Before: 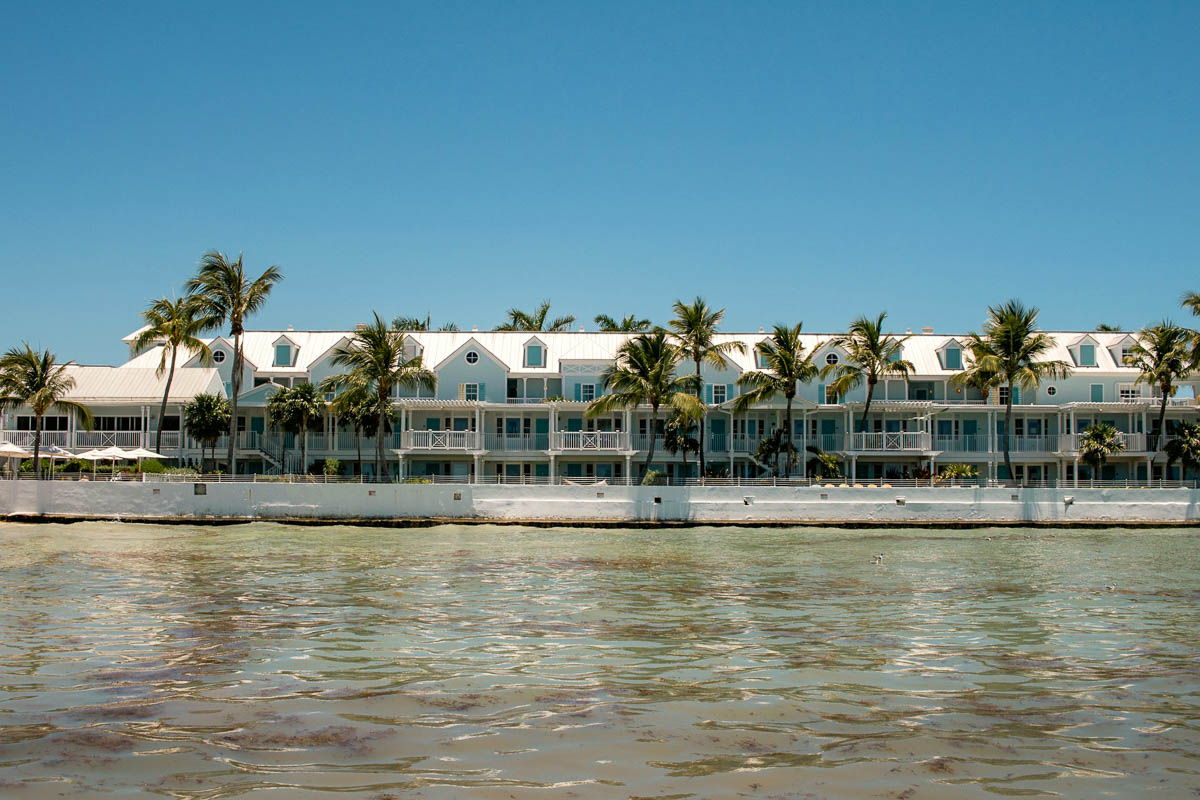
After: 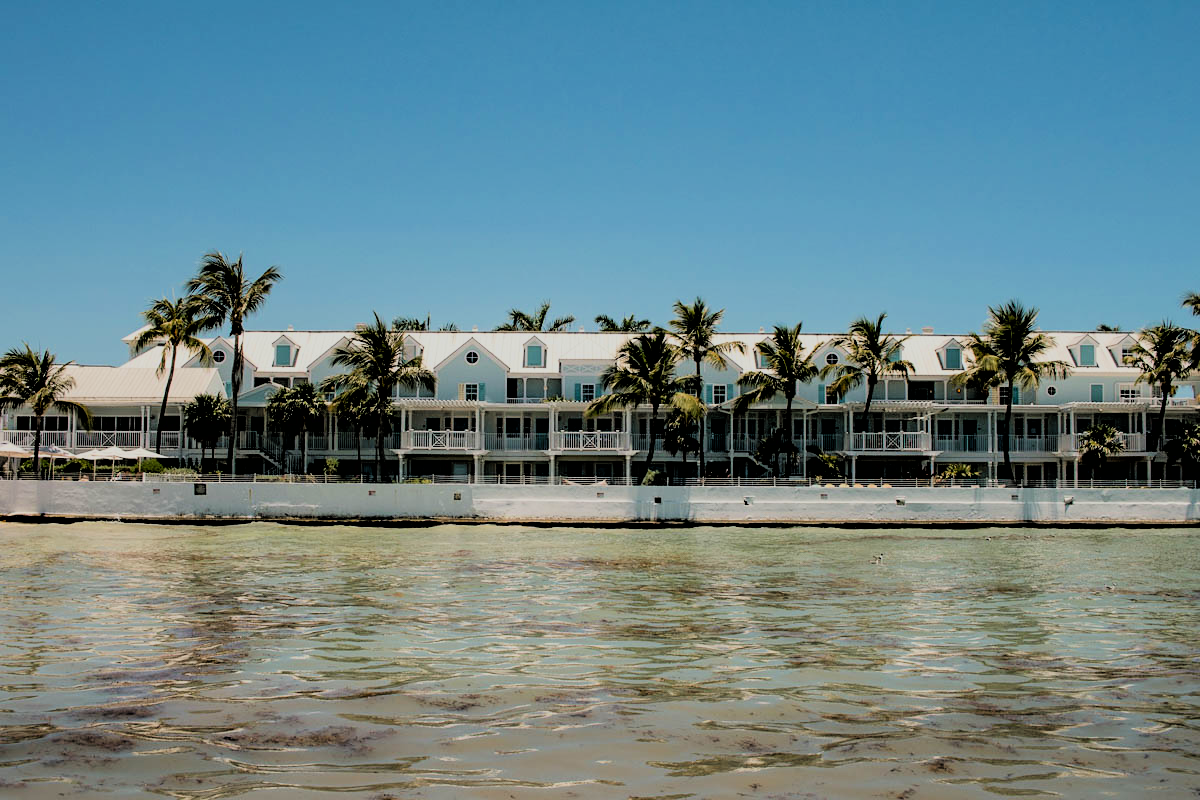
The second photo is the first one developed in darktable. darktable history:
filmic rgb: black relative exposure -2.72 EV, white relative exposure 4.56 EV, hardness 1.69, contrast 1.24, color science v6 (2022)
